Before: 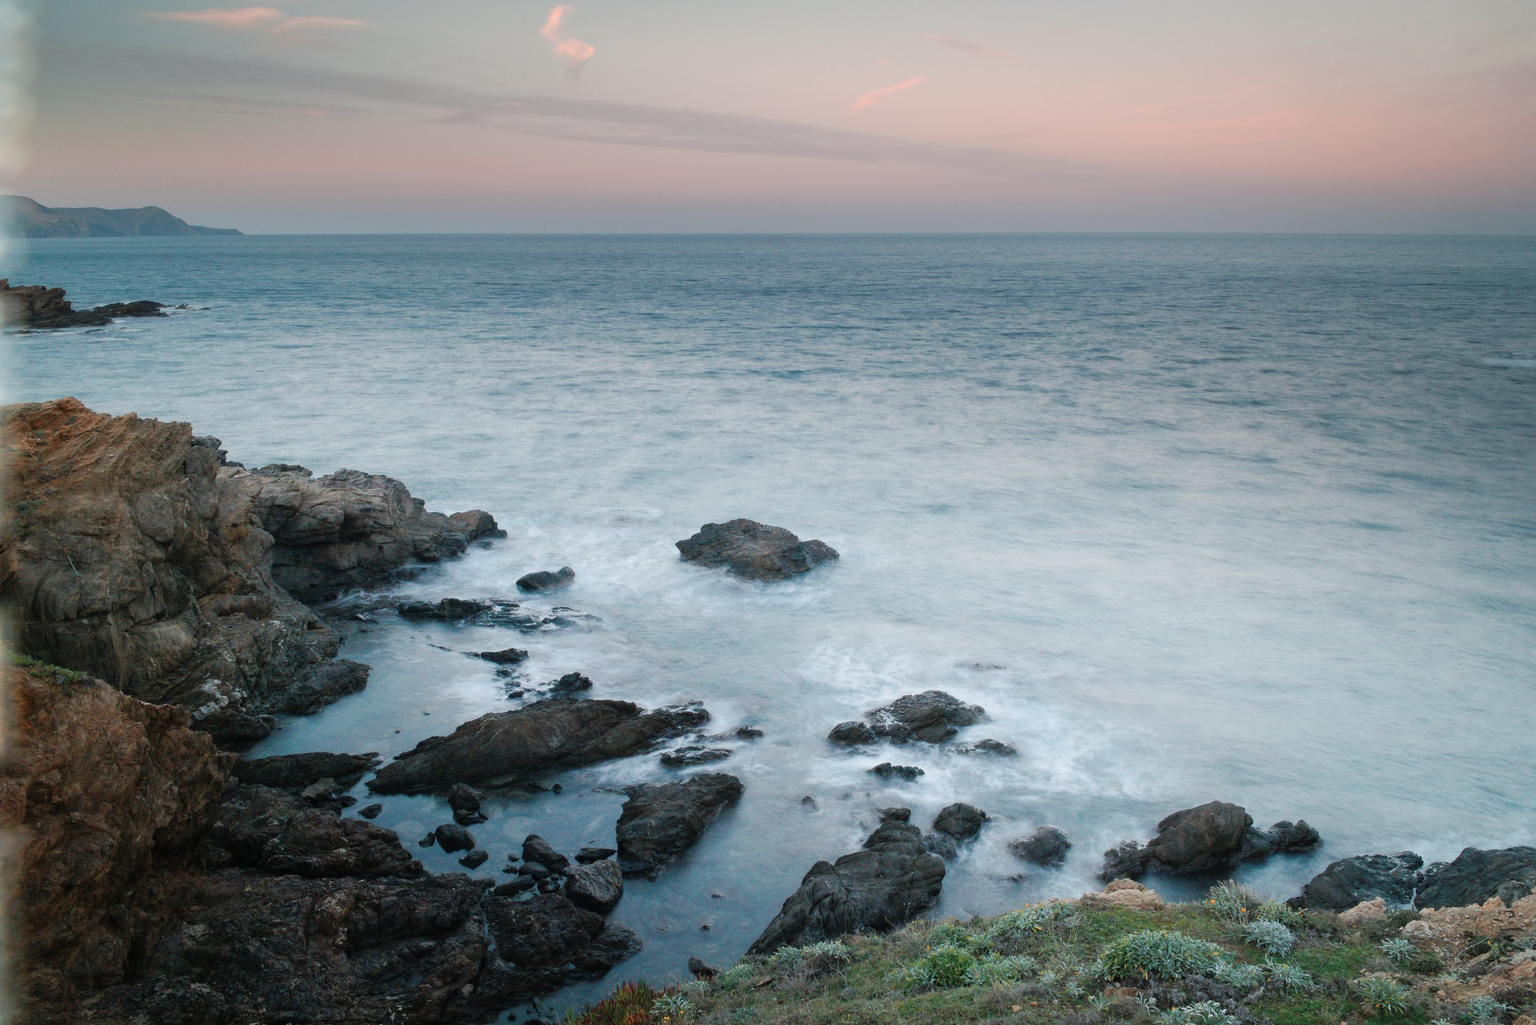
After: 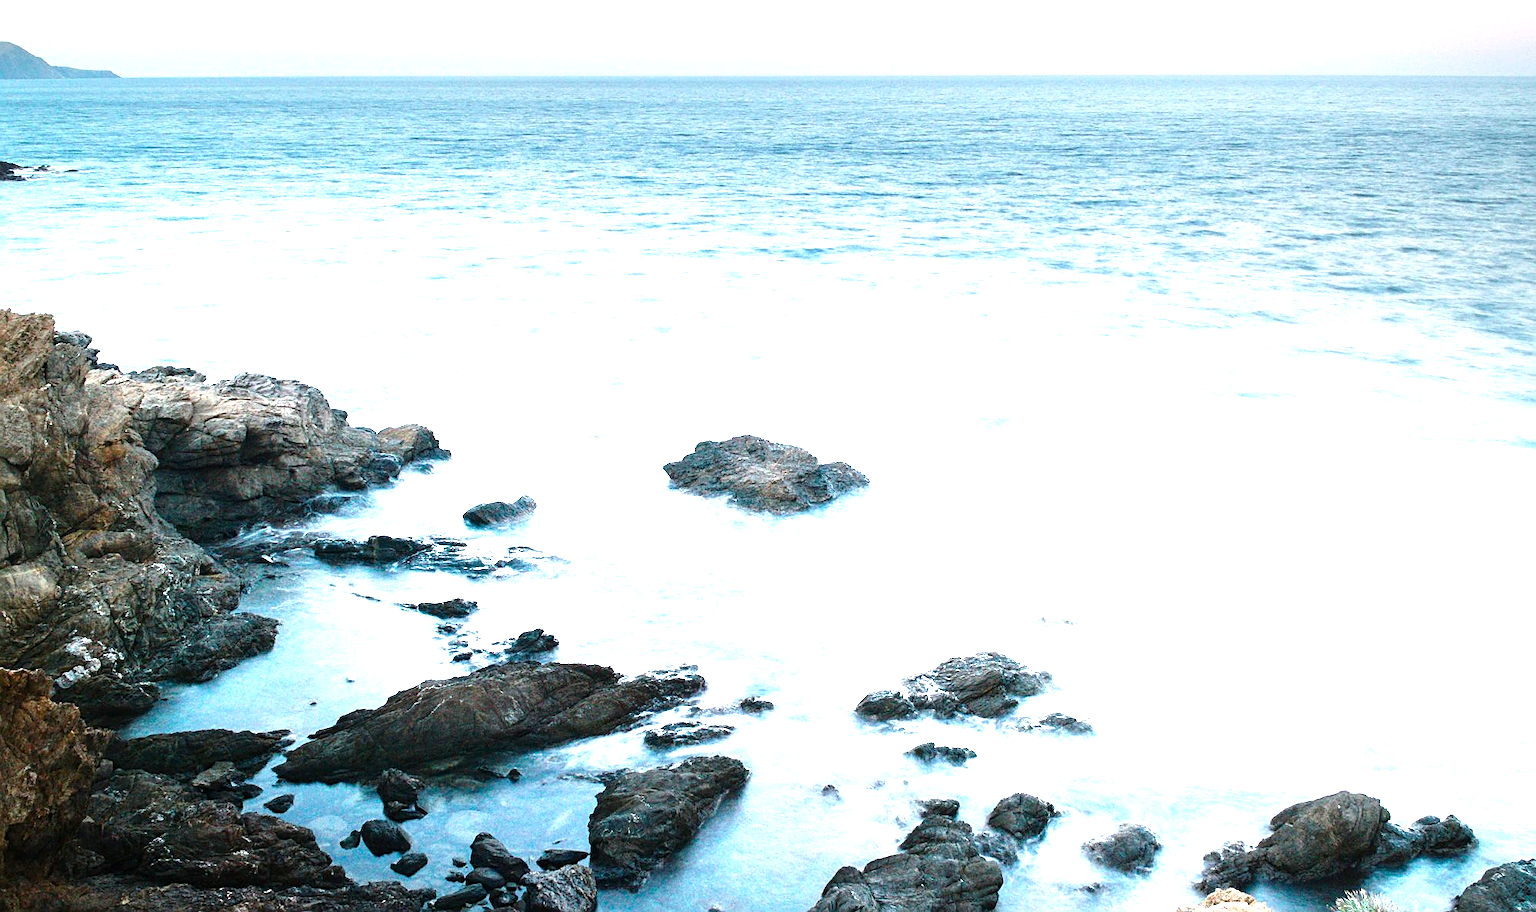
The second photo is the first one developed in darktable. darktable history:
crop: left 9.712%, top 16.928%, right 10.845%, bottom 12.332%
color balance rgb: perceptual saturation grading › global saturation 35%, perceptual saturation grading › highlights -25%, perceptual saturation grading › shadows 25%, global vibrance 10%
exposure: exposure 1.137 EV, compensate highlight preservation false
sharpen: on, module defaults
tone equalizer: -8 EV -0.75 EV, -7 EV -0.7 EV, -6 EV -0.6 EV, -5 EV -0.4 EV, -3 EV 0.4 EV, -2 EV 0.6 EV, -1 EV 0.7 EV, +0 EV 0.75 EV, edges refinement/feathering 500, mask exposure compensation -1.57 EV, preserve details no
